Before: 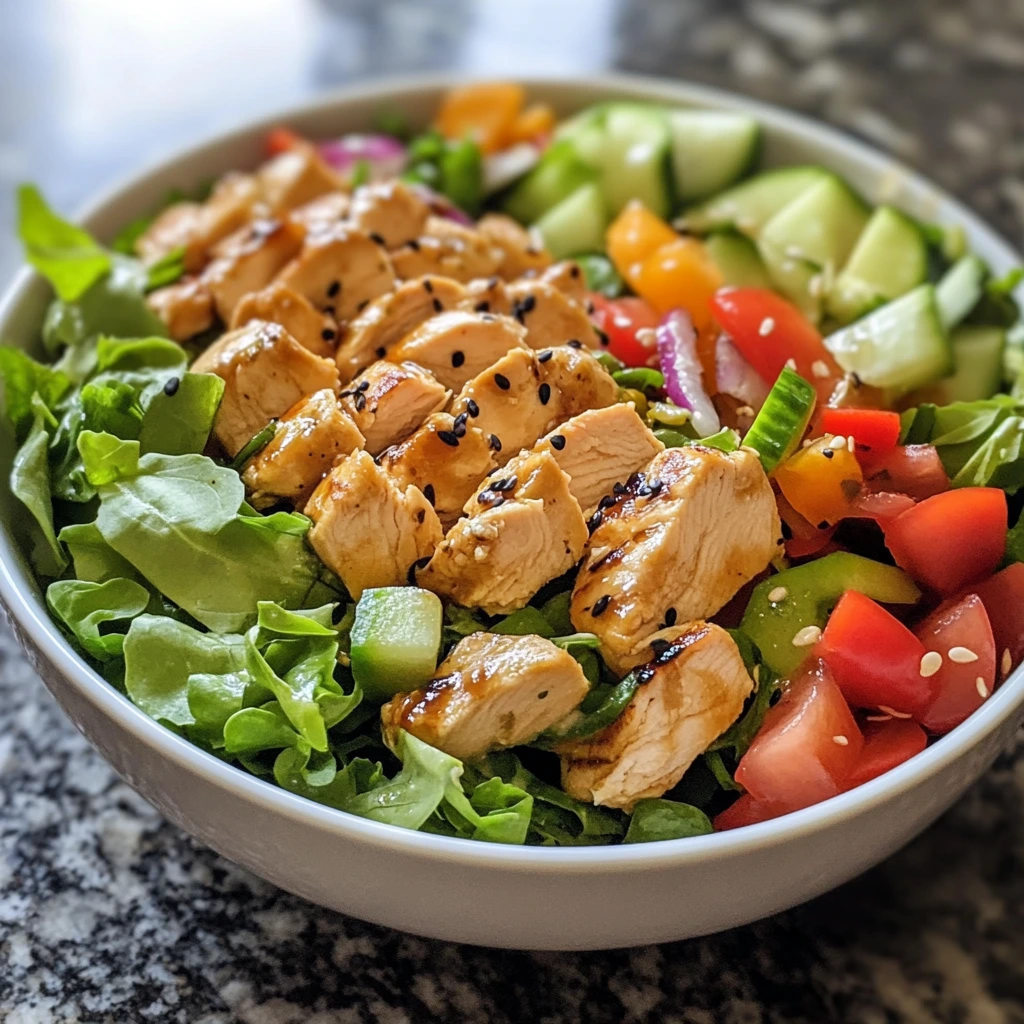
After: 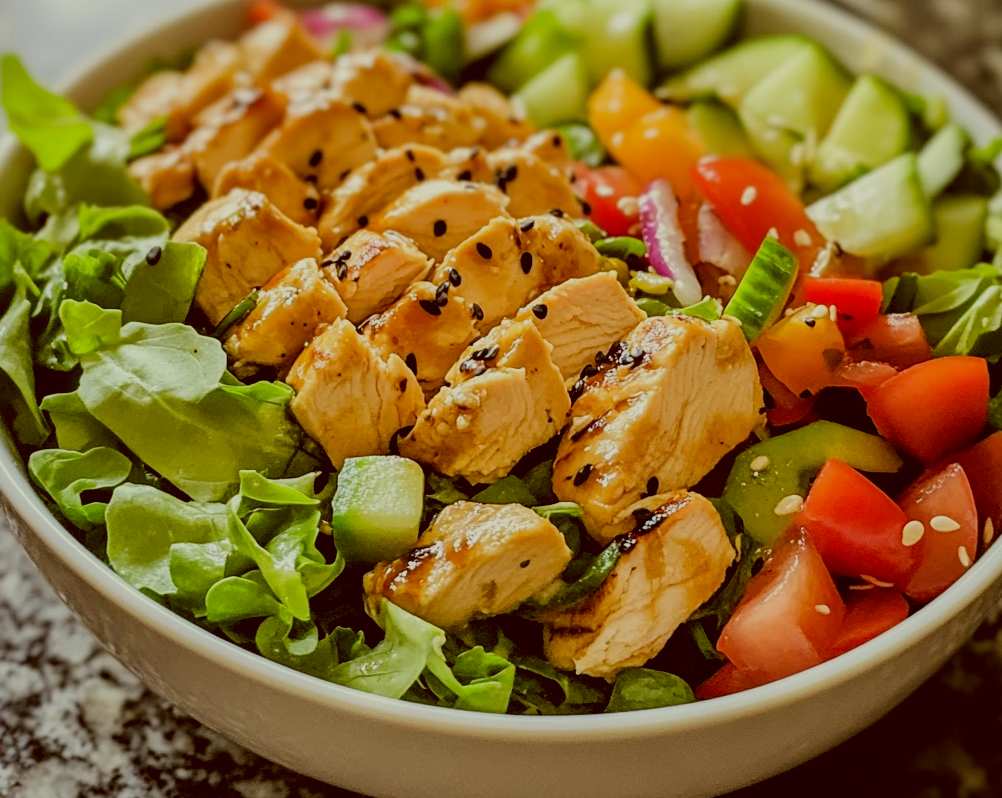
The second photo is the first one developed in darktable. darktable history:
filmic rgb: black relative exposure -7.32 EV, white relative exposure 5.09 EV, hardness 3.2
color correction: highlights a* -5.3, highlights b* 9.8, shadows a* 9.8, shadows b* 24.26
crop and rotate: left 1.814%, top 12.818%, right 0.25%, bottom 9.225%
